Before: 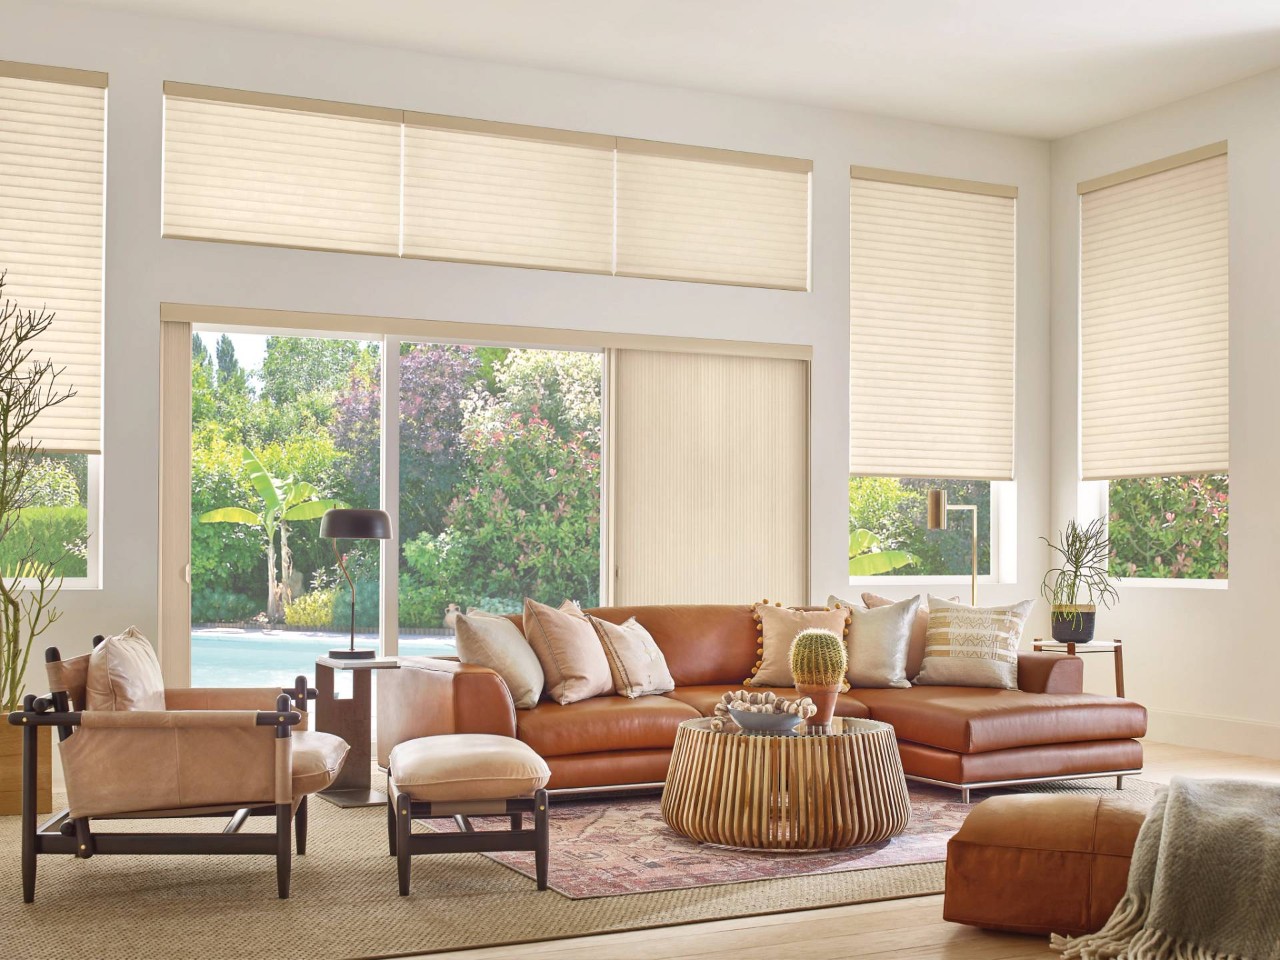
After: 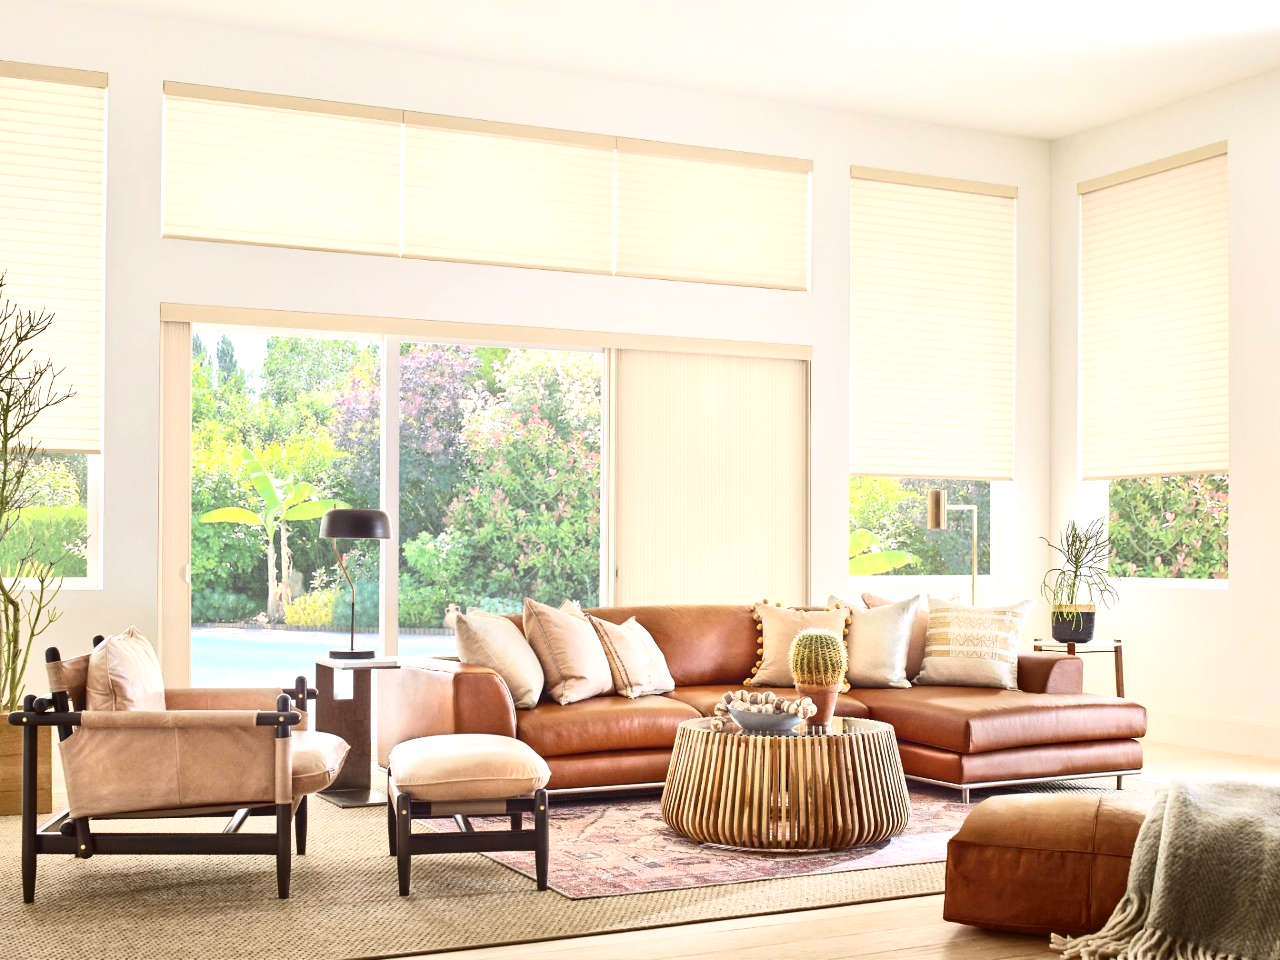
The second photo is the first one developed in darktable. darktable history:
exposure: black level correction 0.001, exposure 0.5 EV, compensate exposure bias true, compensate highlight preservation false
contrast brightness saturation: contrast 0.28
